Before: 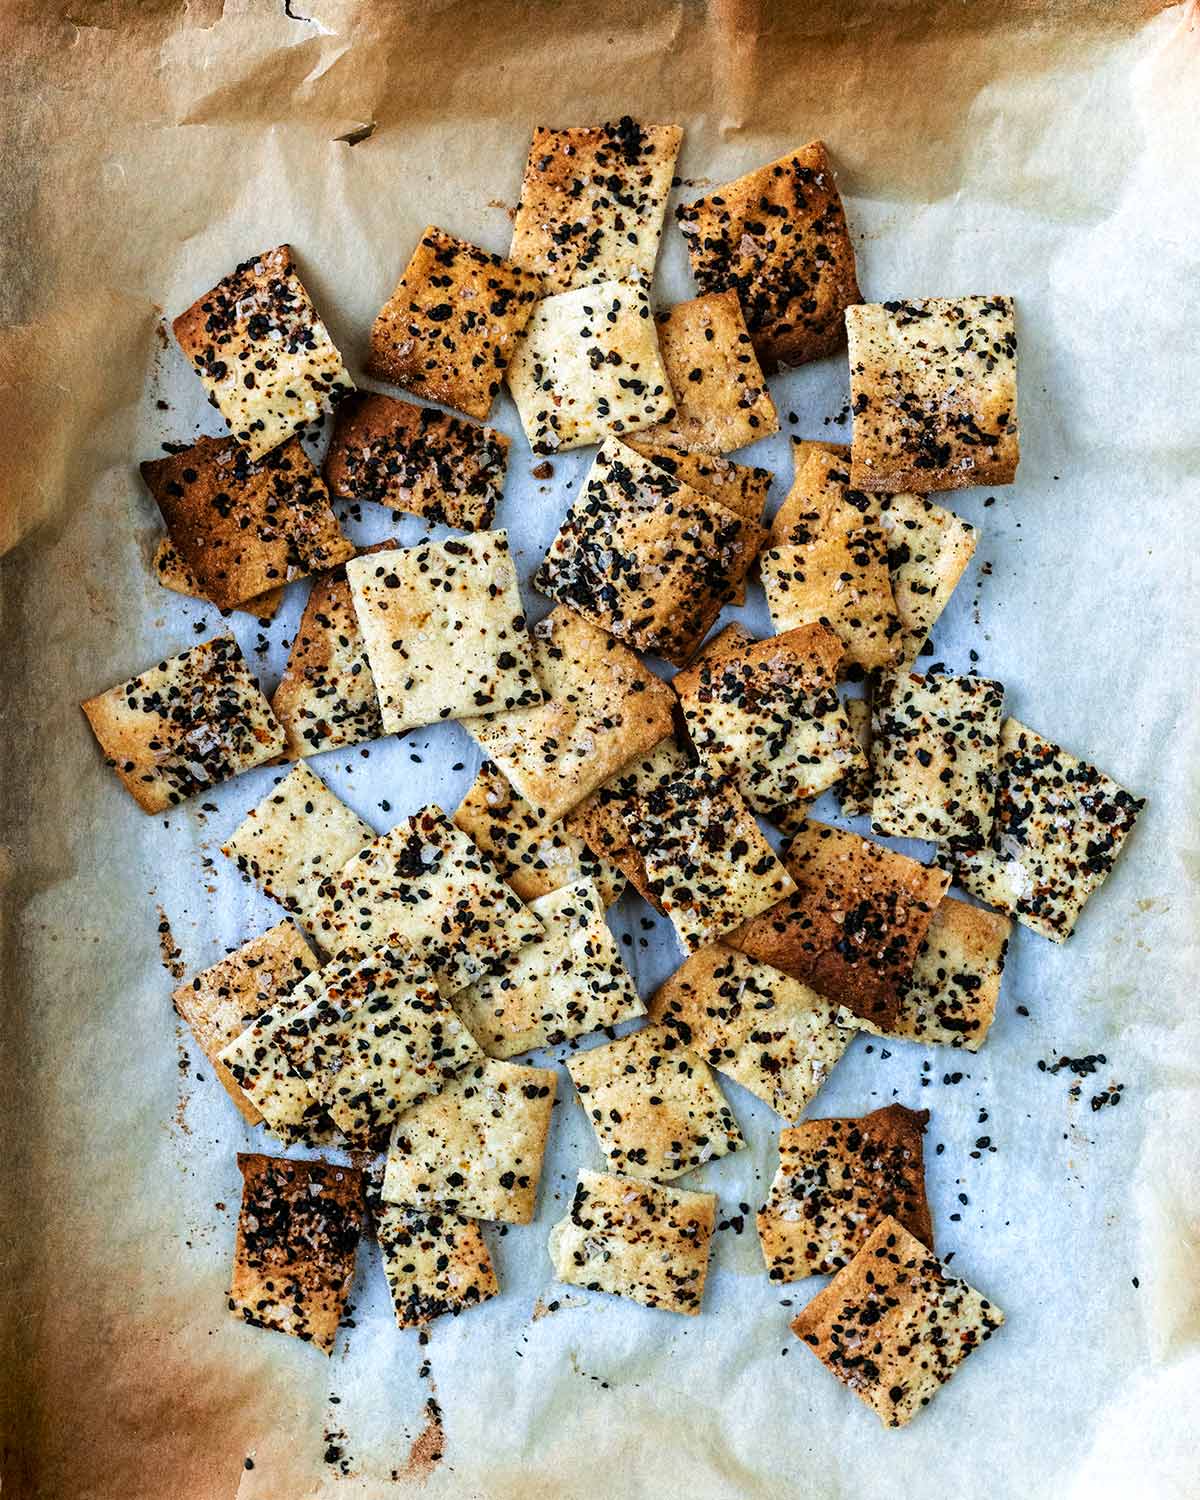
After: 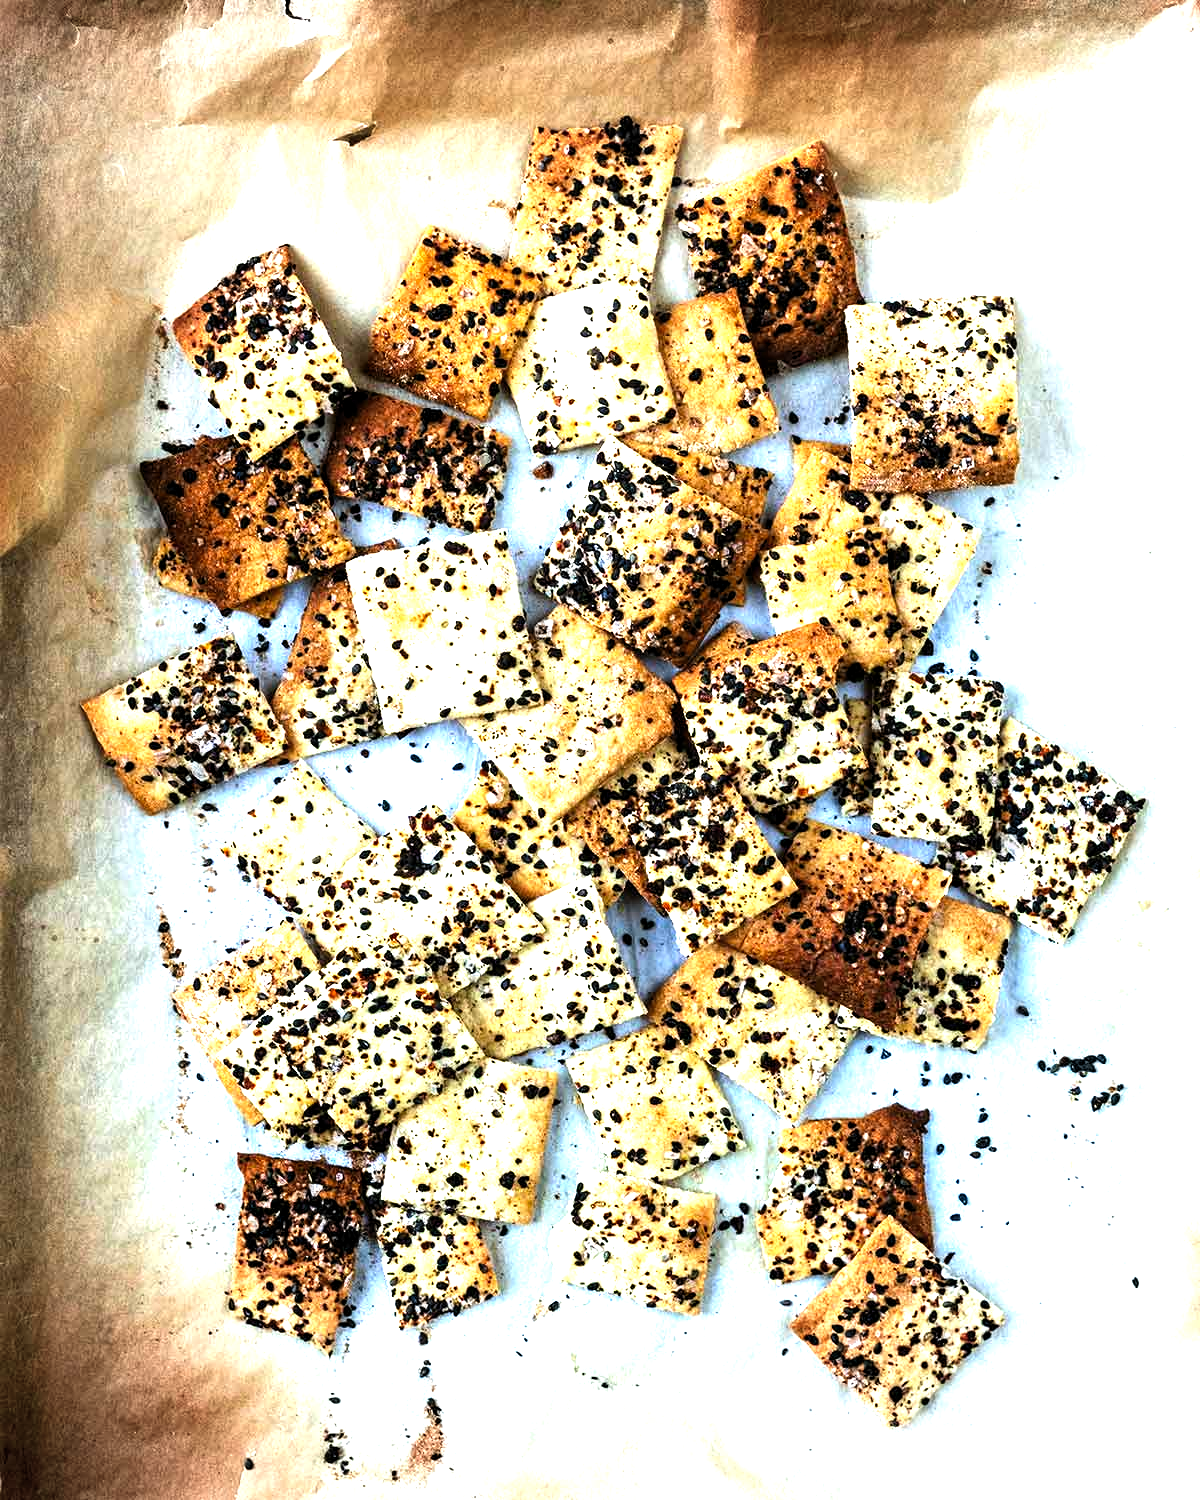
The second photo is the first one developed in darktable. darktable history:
levels: levels [0.012, 0.367, 0.697]
vignetting: fall-off start 73.11%, brightness -0.411, saturation -0.304
